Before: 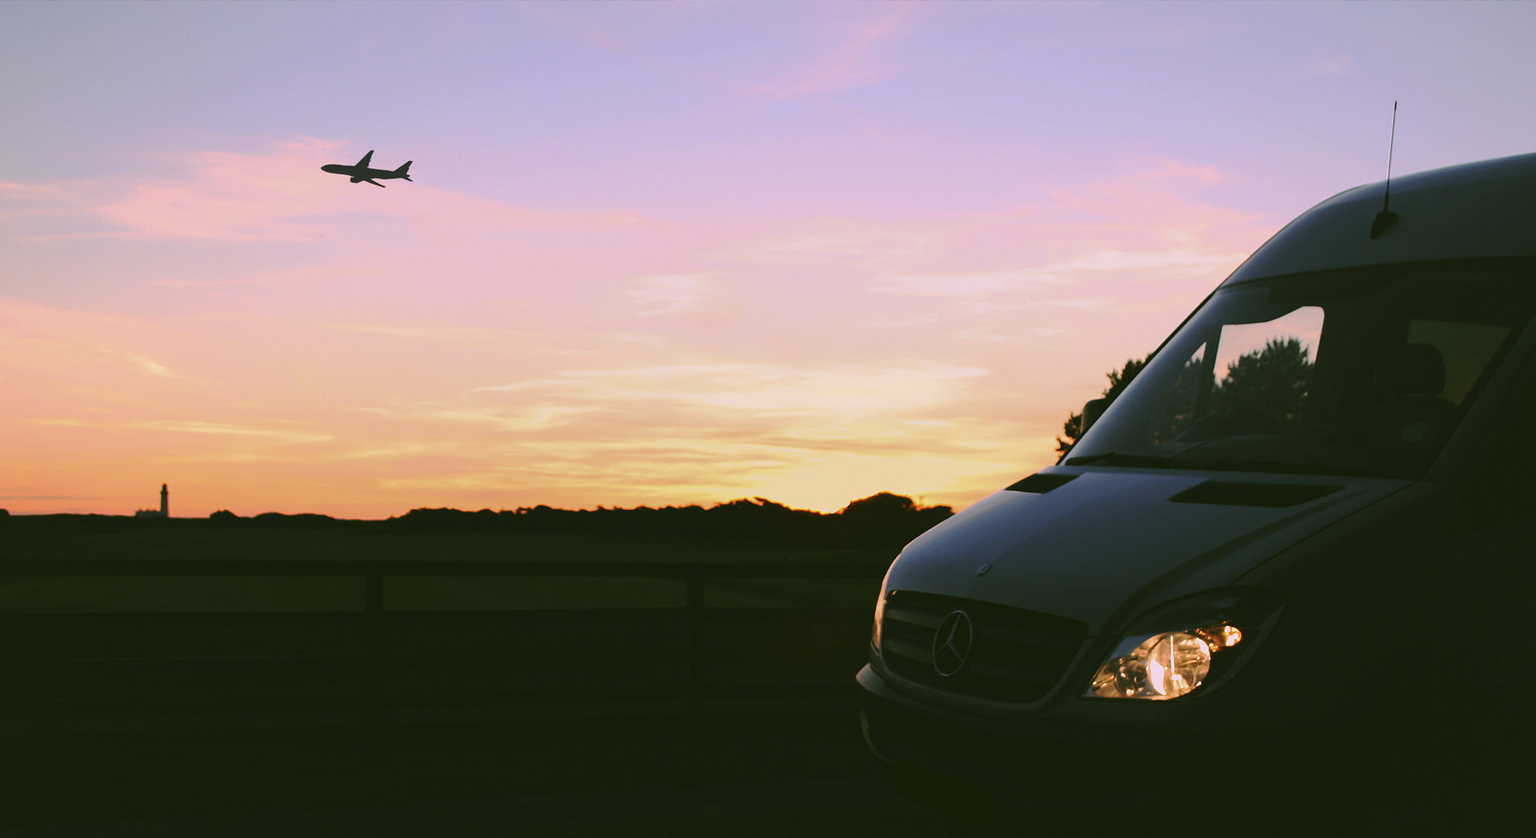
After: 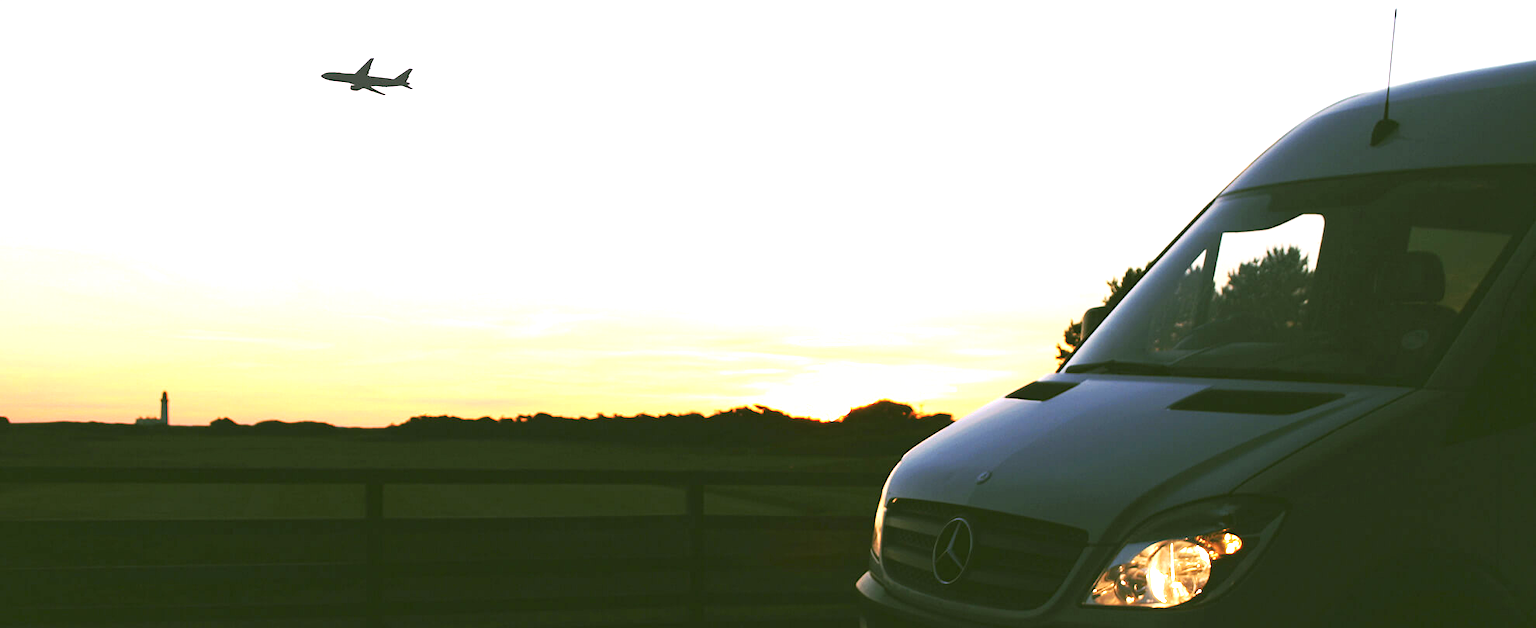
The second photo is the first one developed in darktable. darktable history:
crop: top 11.038%, bottom 13.962%
exposure: black level correction 0.001, exposure 1.398 EV, compensate exposure bias true, compensate highlight preservation false
